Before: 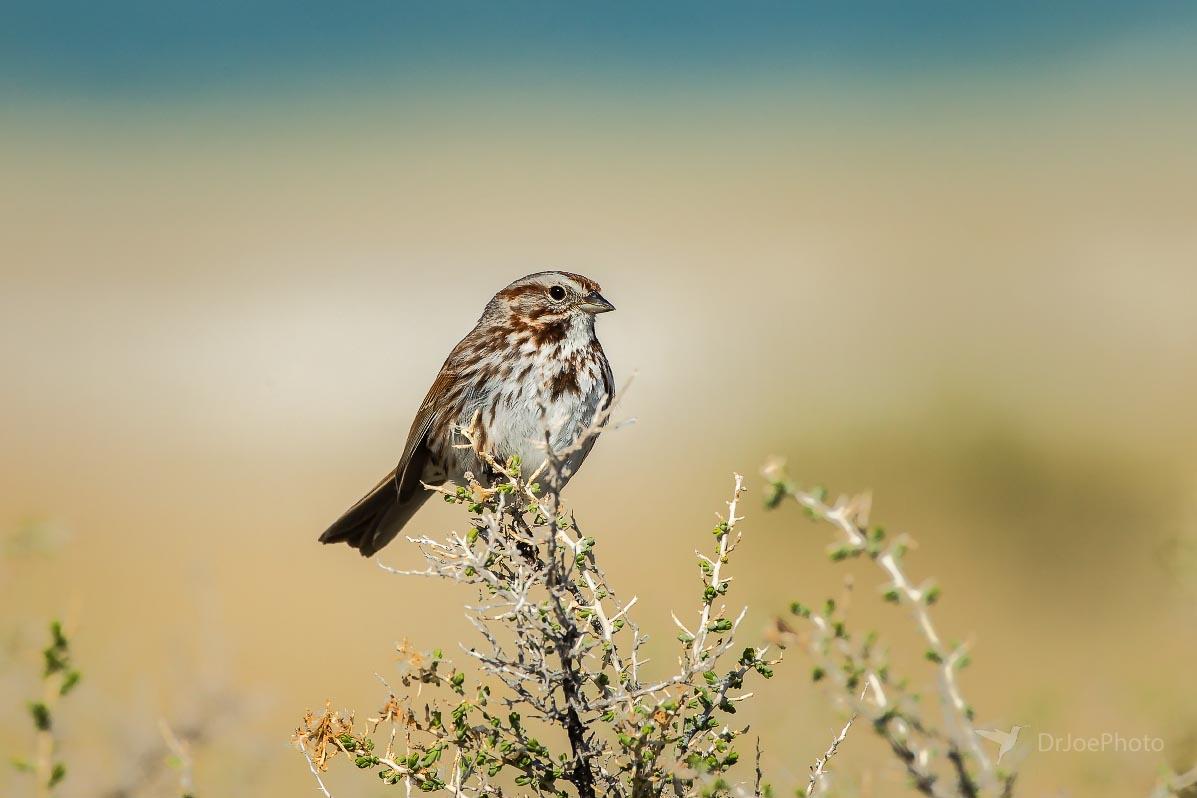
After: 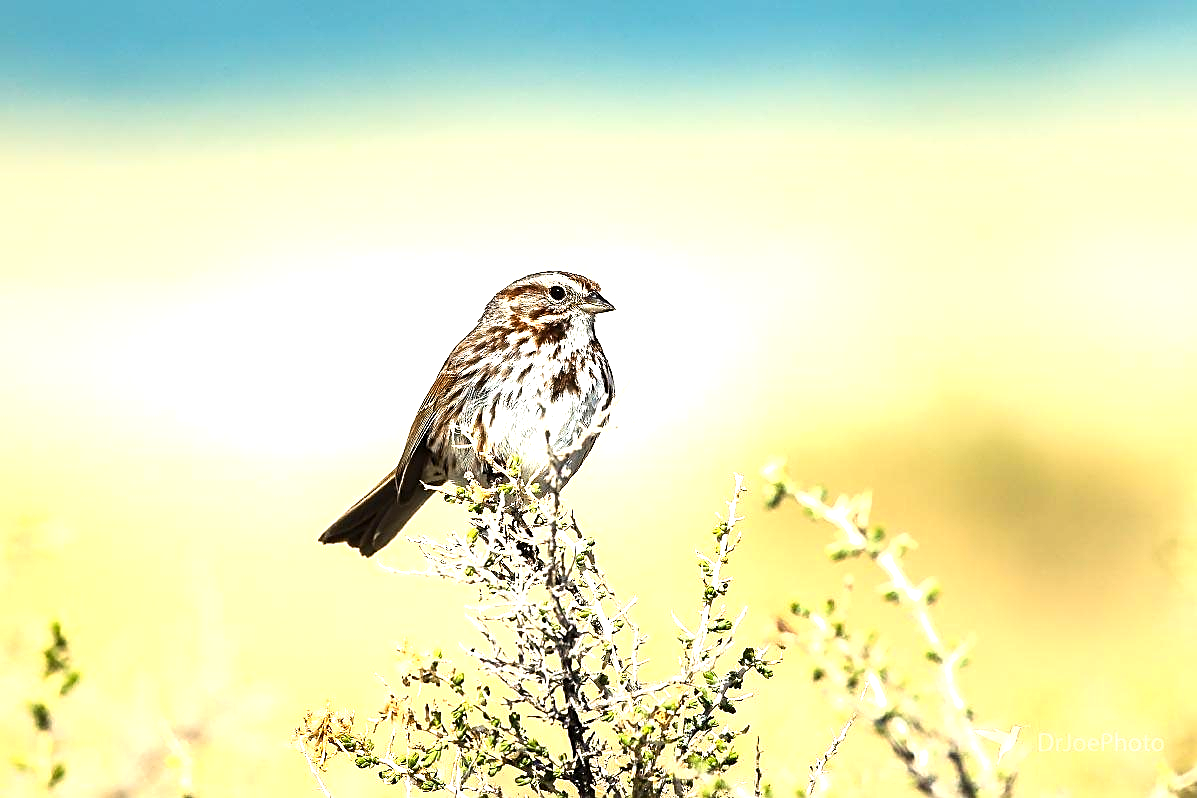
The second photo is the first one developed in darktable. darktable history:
exposure: black level correction 0, exposure 1.001 EV, compensate highlight preservation false
color balance rgb: shadows lift › luminance -20.093%, perceptual saturation grading › global saturation -0.11%, global vibrance 20%
tone equalizer: -8 EV -0.407 EV, -7 EV -0.364 EV, -6 EV -0.357 EV, -5 EV -0.259 EV, -3 EV 0.229 EV, -2 EV 0.349 EV, -1 EV 0.41 EV, +0 EV 0.408 EV, edges refinement/feathering 500, mask exposure compensation -1.57 EV, preserve details no
sharpen: on, module defaults
